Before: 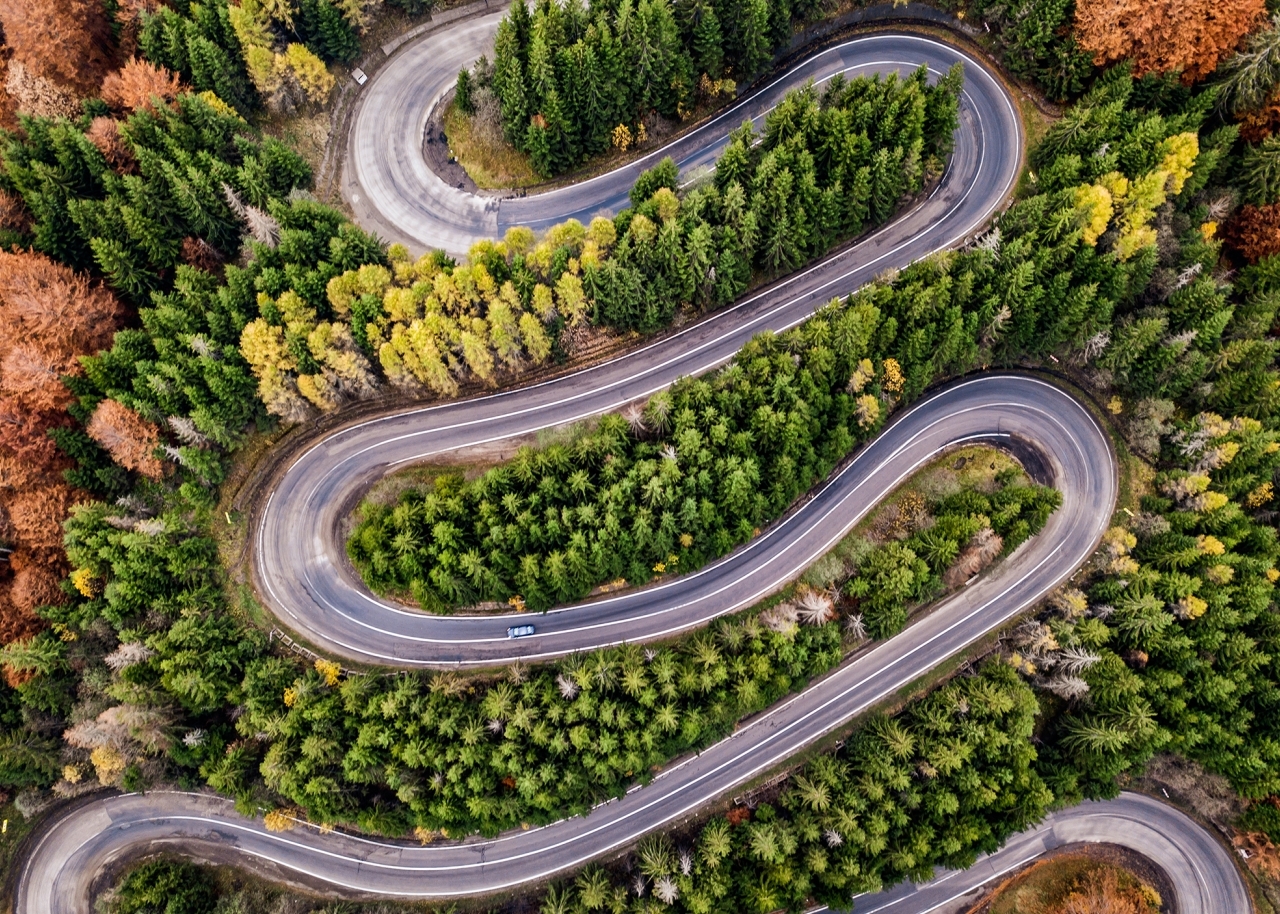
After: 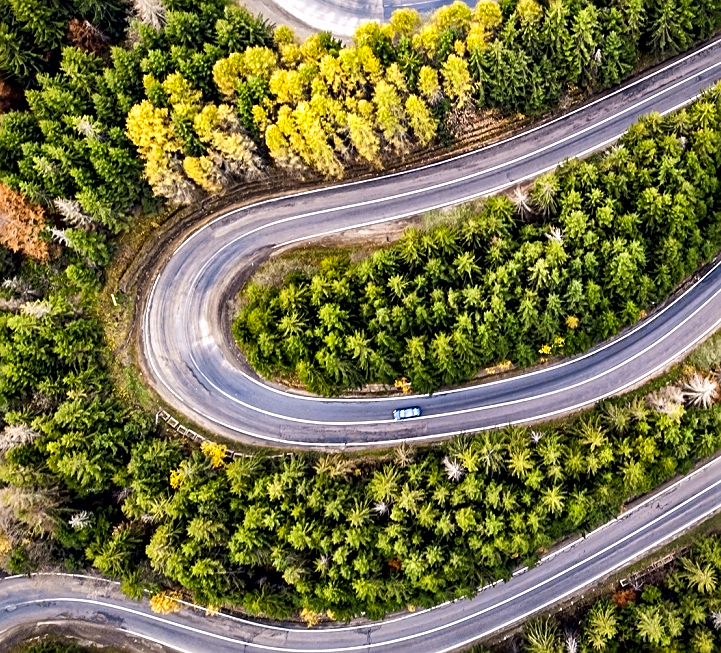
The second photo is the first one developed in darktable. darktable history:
local contrast: mode bilateral grid, contrast 20, coarseness 50, detail 141%, midtone range 0.2
sharpen: on, module defaults
exposure: exposure 0.375 EV, compensate highlight preservation false
color contrast: green-magenta contrast 0.85, blue-yellow contrast 1.25, unbound 0
crop: left 8.966%, top 23.852%, right 34.699%, bottom 4.703%
